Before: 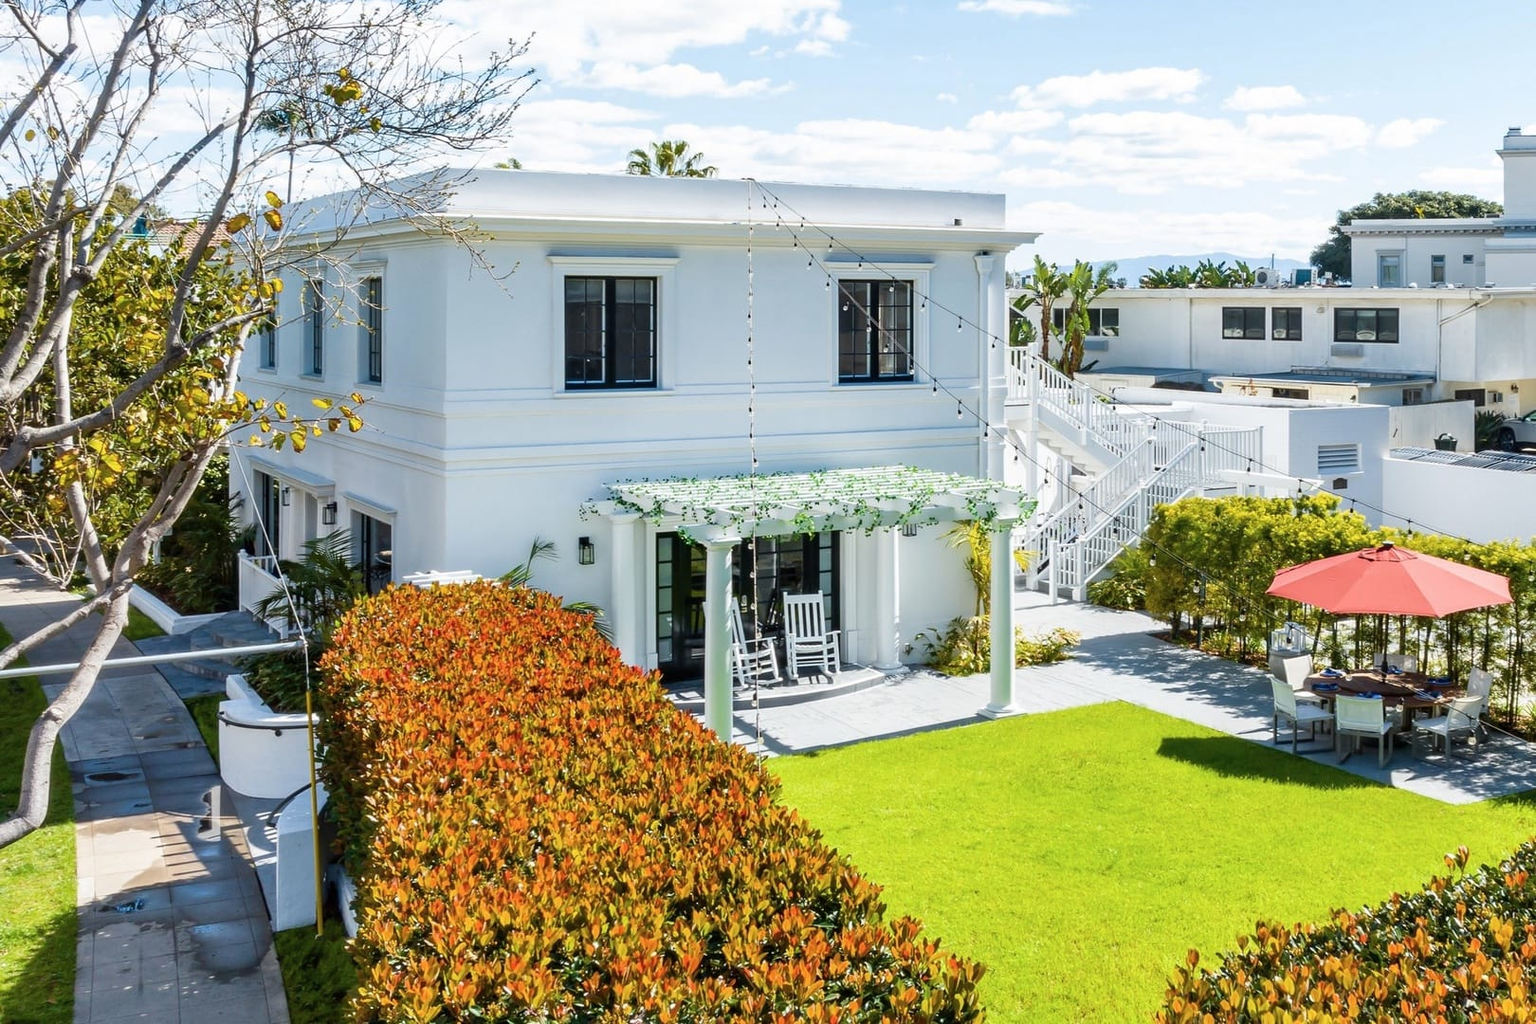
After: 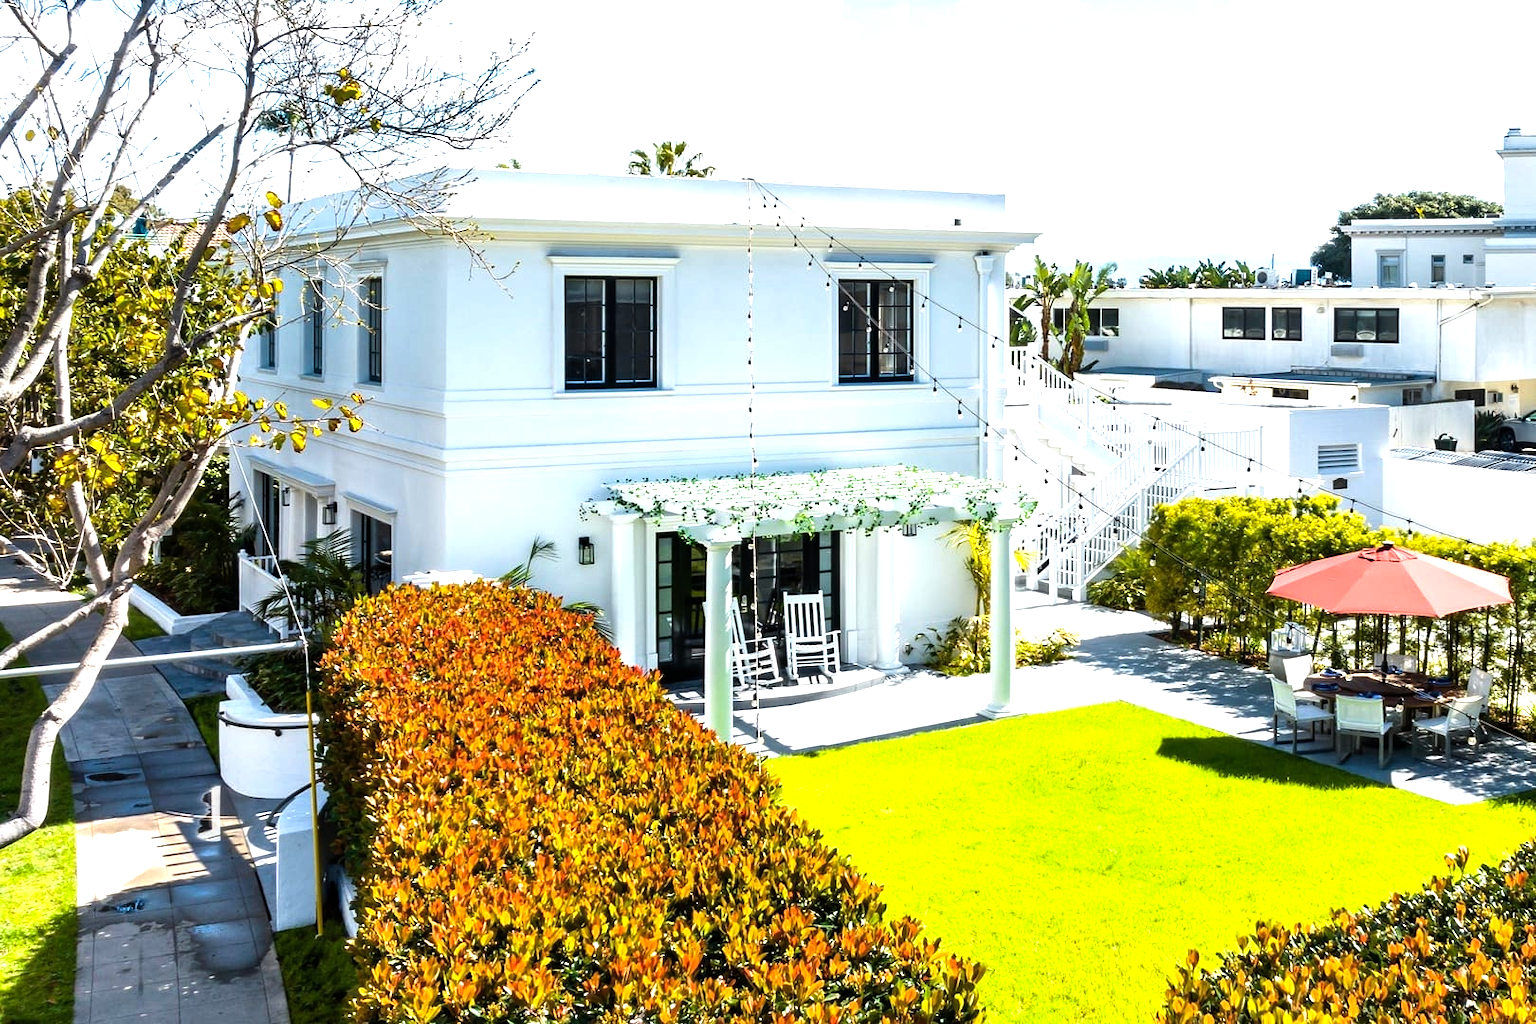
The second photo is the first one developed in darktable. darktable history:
exposure: black level correction 0, exposure 0.5 EV, compensate exposure bias true, compensate highlight preservation false
color balance rgb: shadows lift › luminance -10%, power › luminance -9%, linear chroma grading › global chroma 10%, global vibrance 10%, contrast 15%, saturation formula JzAzBz (2021)
